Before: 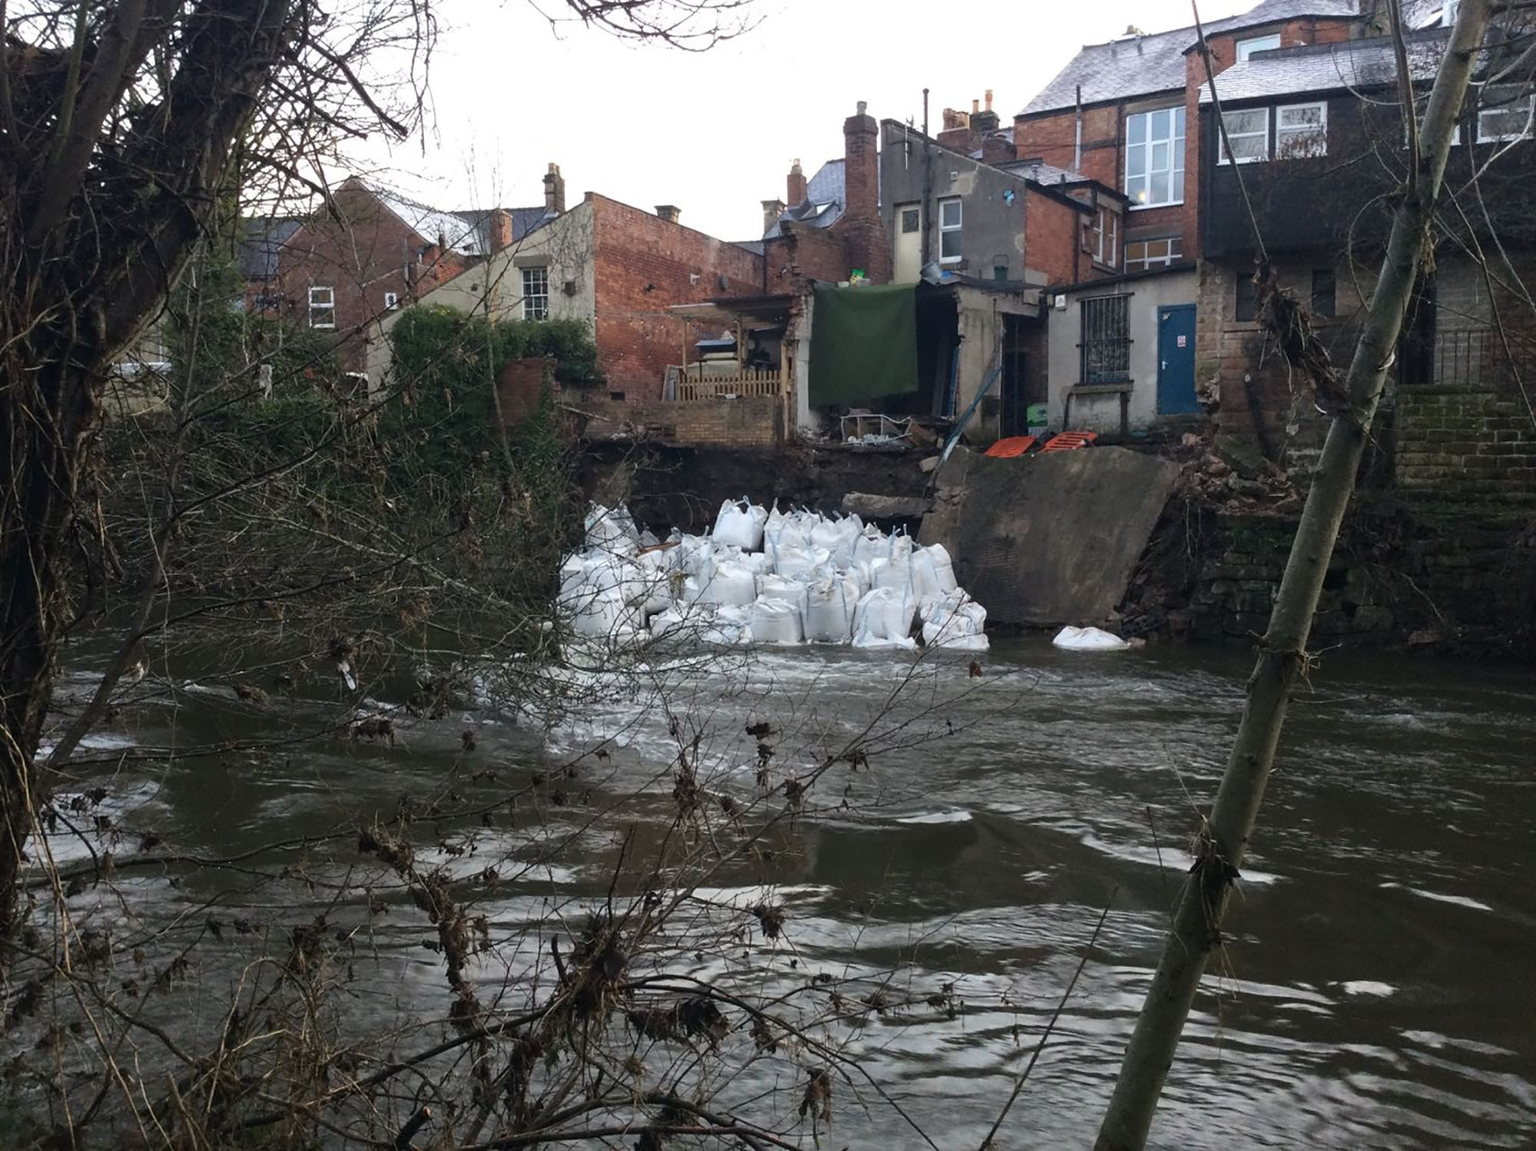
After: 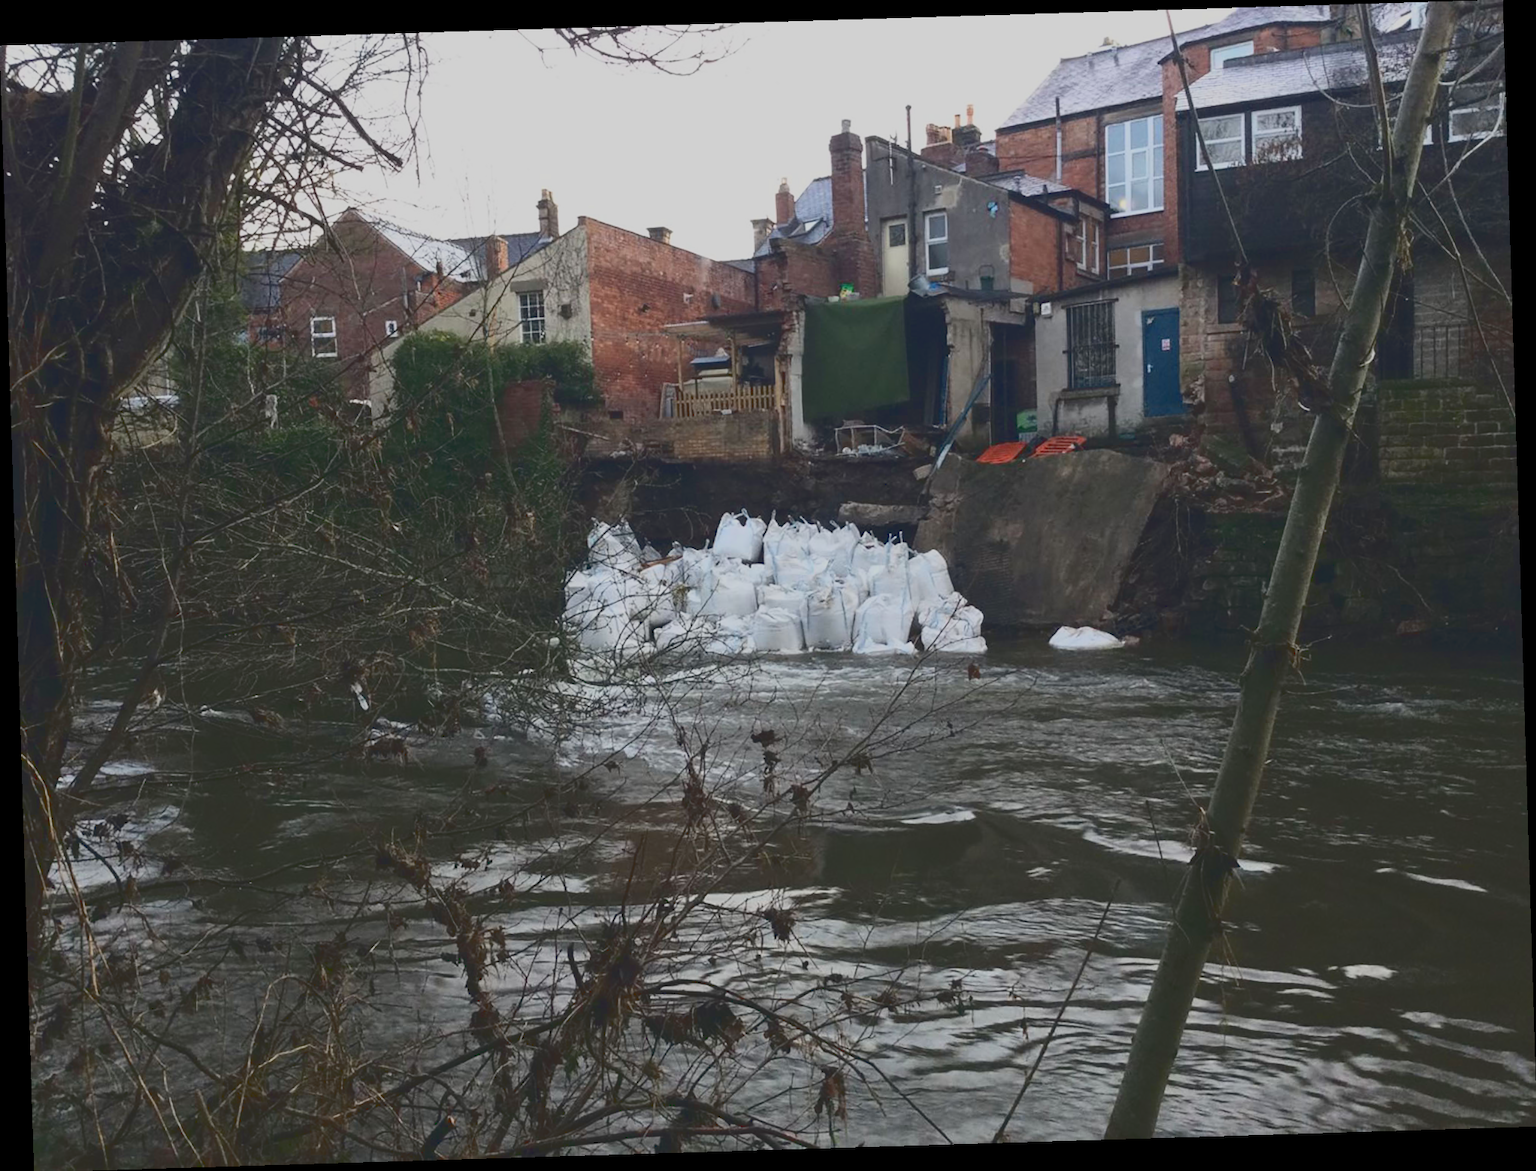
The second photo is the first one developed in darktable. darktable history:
tone curve: curves: ch0 [(0, 0.148) (0.191, 0.225) (0.712, 0.695) (0.864, 0.797) (1, 0.839)]
rotate and perspective: rotation -1.75°, automatic cropping off
